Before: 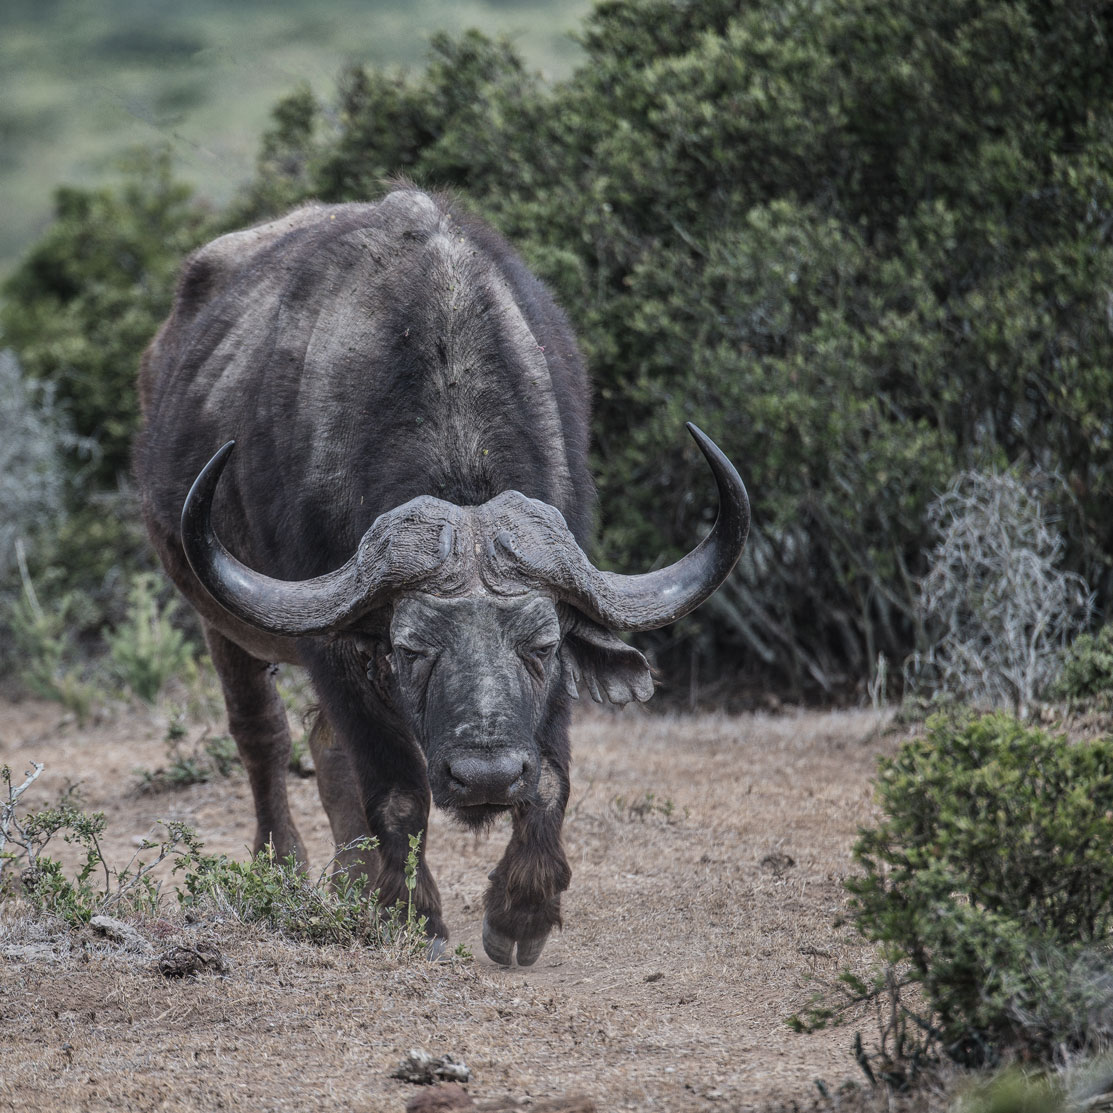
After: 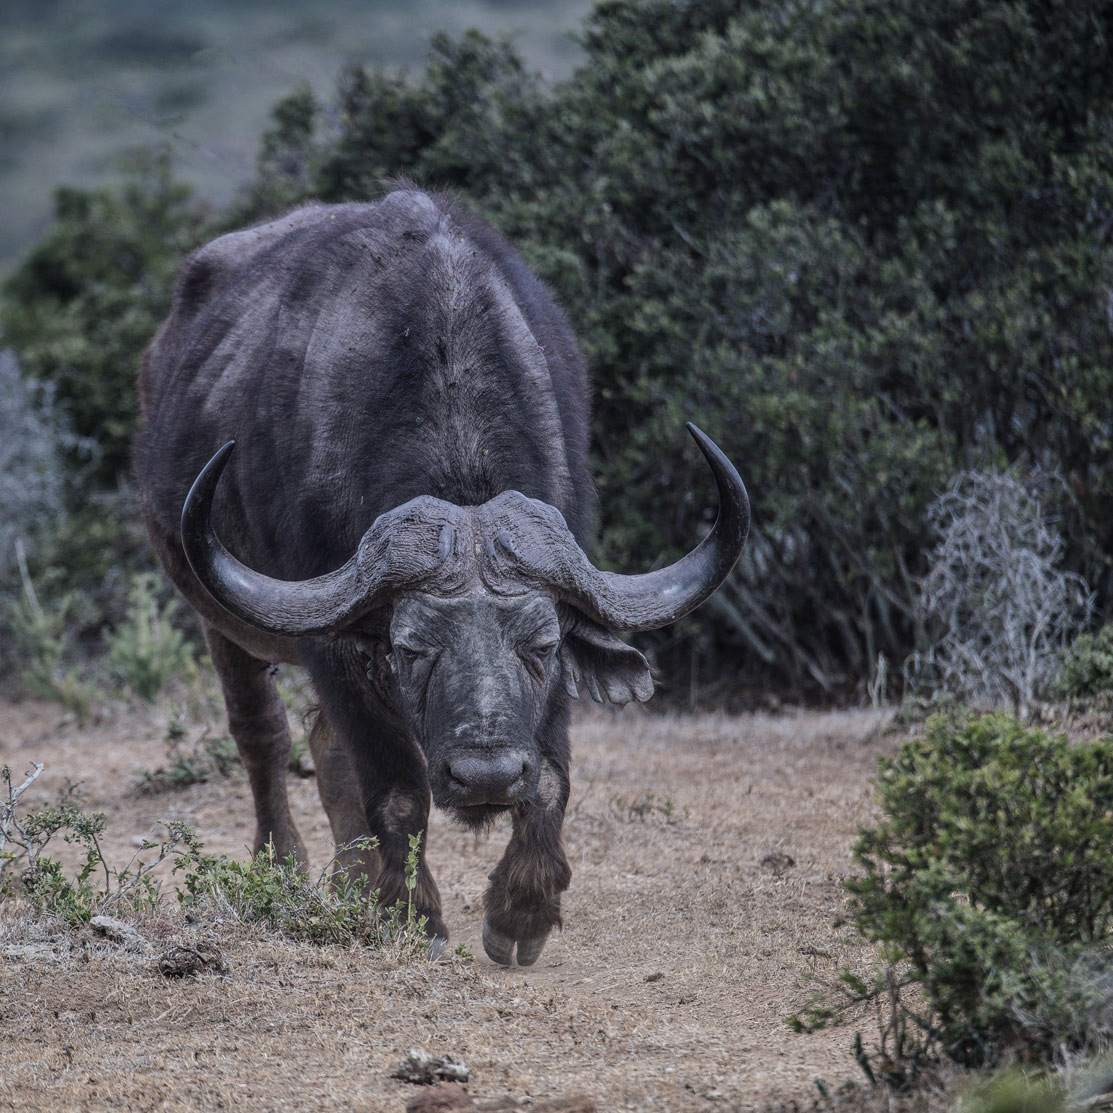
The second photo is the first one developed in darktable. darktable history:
graduated density: hue 238.83°, saturation 50%
rotate and perspective: automatic cropping off
